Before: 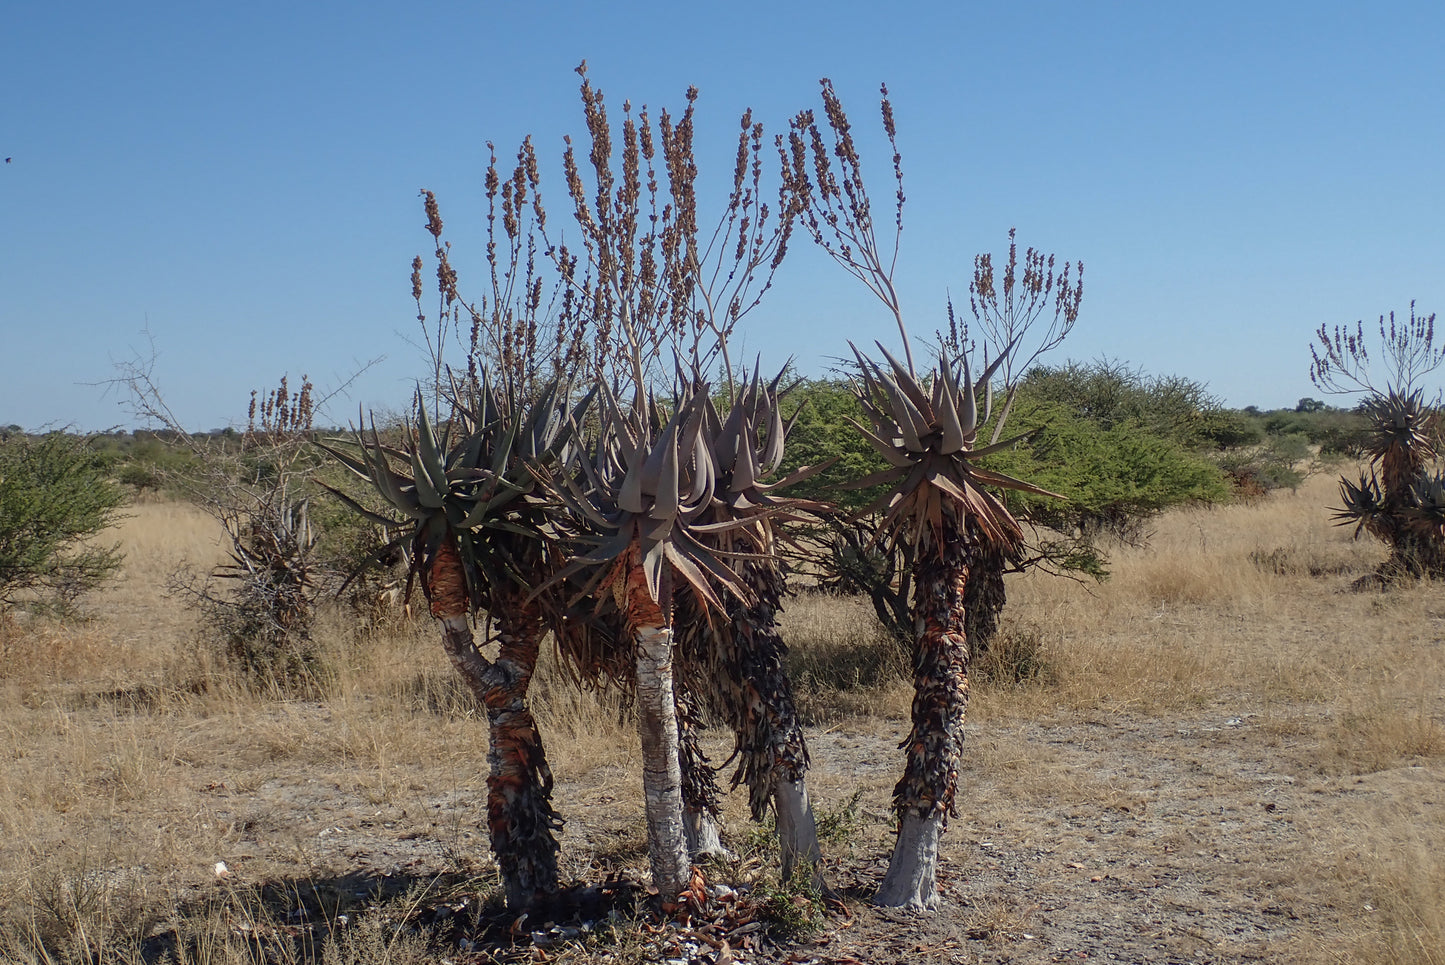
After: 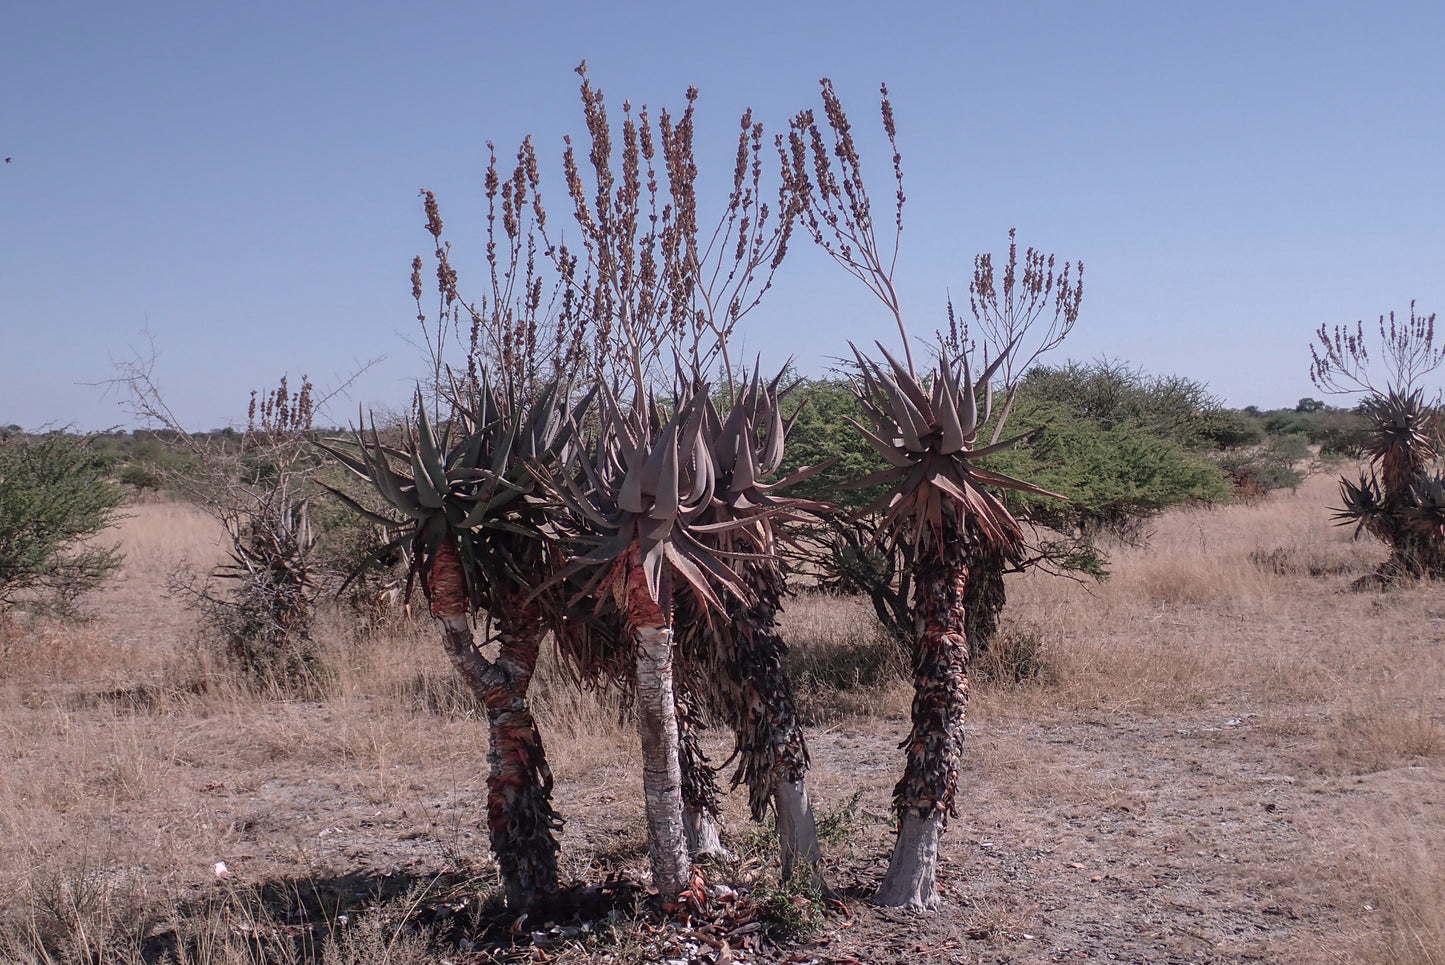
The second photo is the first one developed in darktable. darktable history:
color contrast: blue-yellow contrast 0.62
white balance: red 1.066, blue 1.119
